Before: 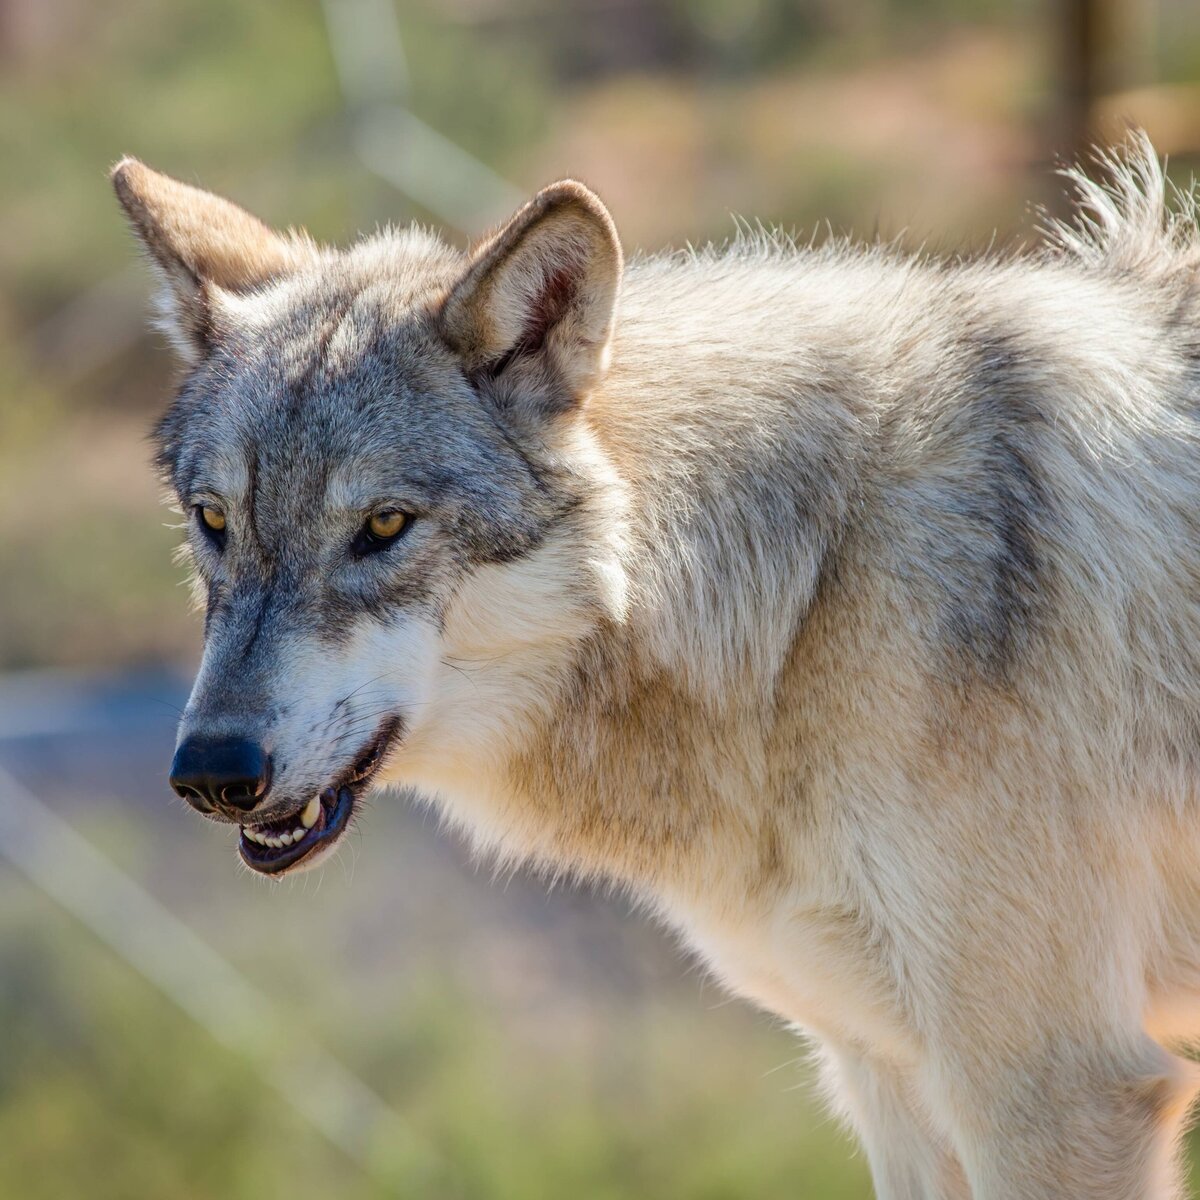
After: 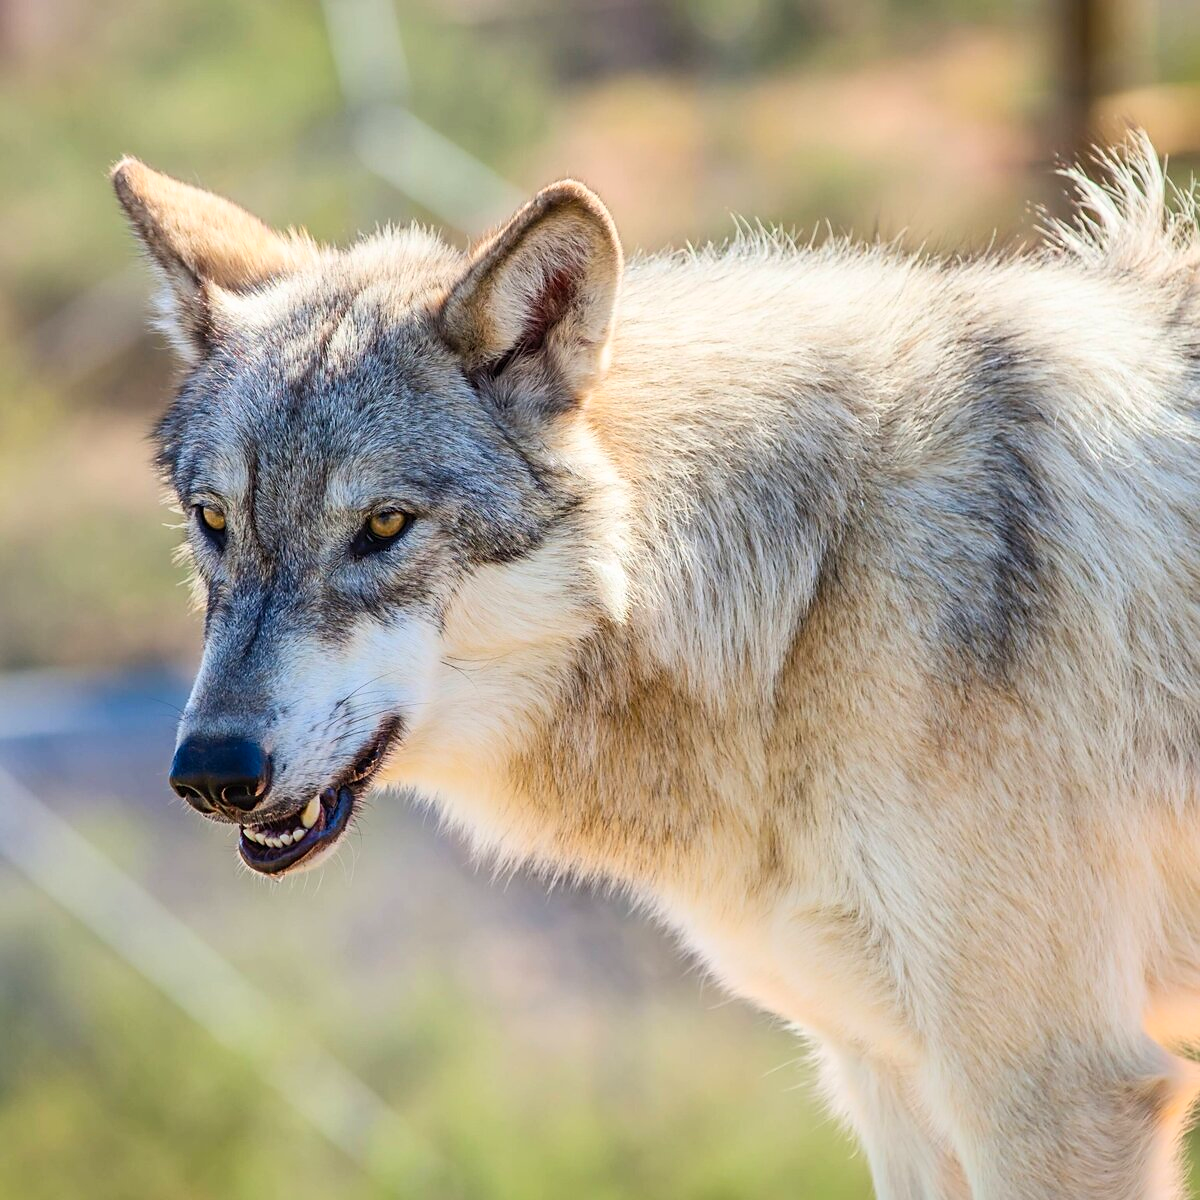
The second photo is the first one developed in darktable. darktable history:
sharpen: radius 1.864, amount 0.398, threshold 1.271
contrast brightness saturation: contrast 0.2, brightness 0.16, saturation 0.22
